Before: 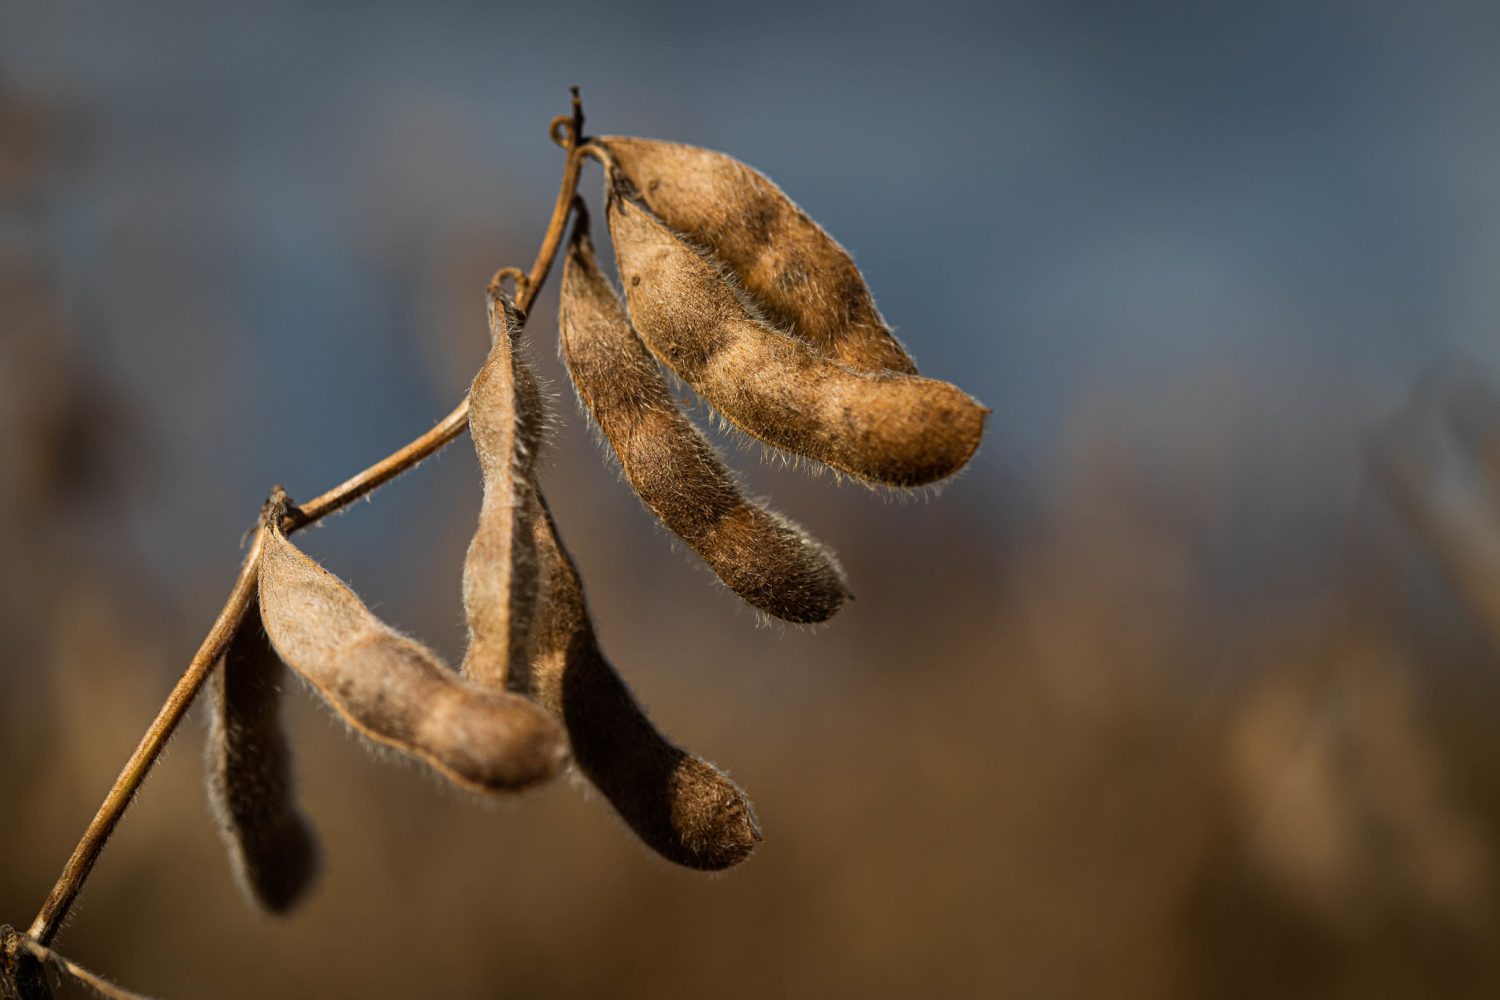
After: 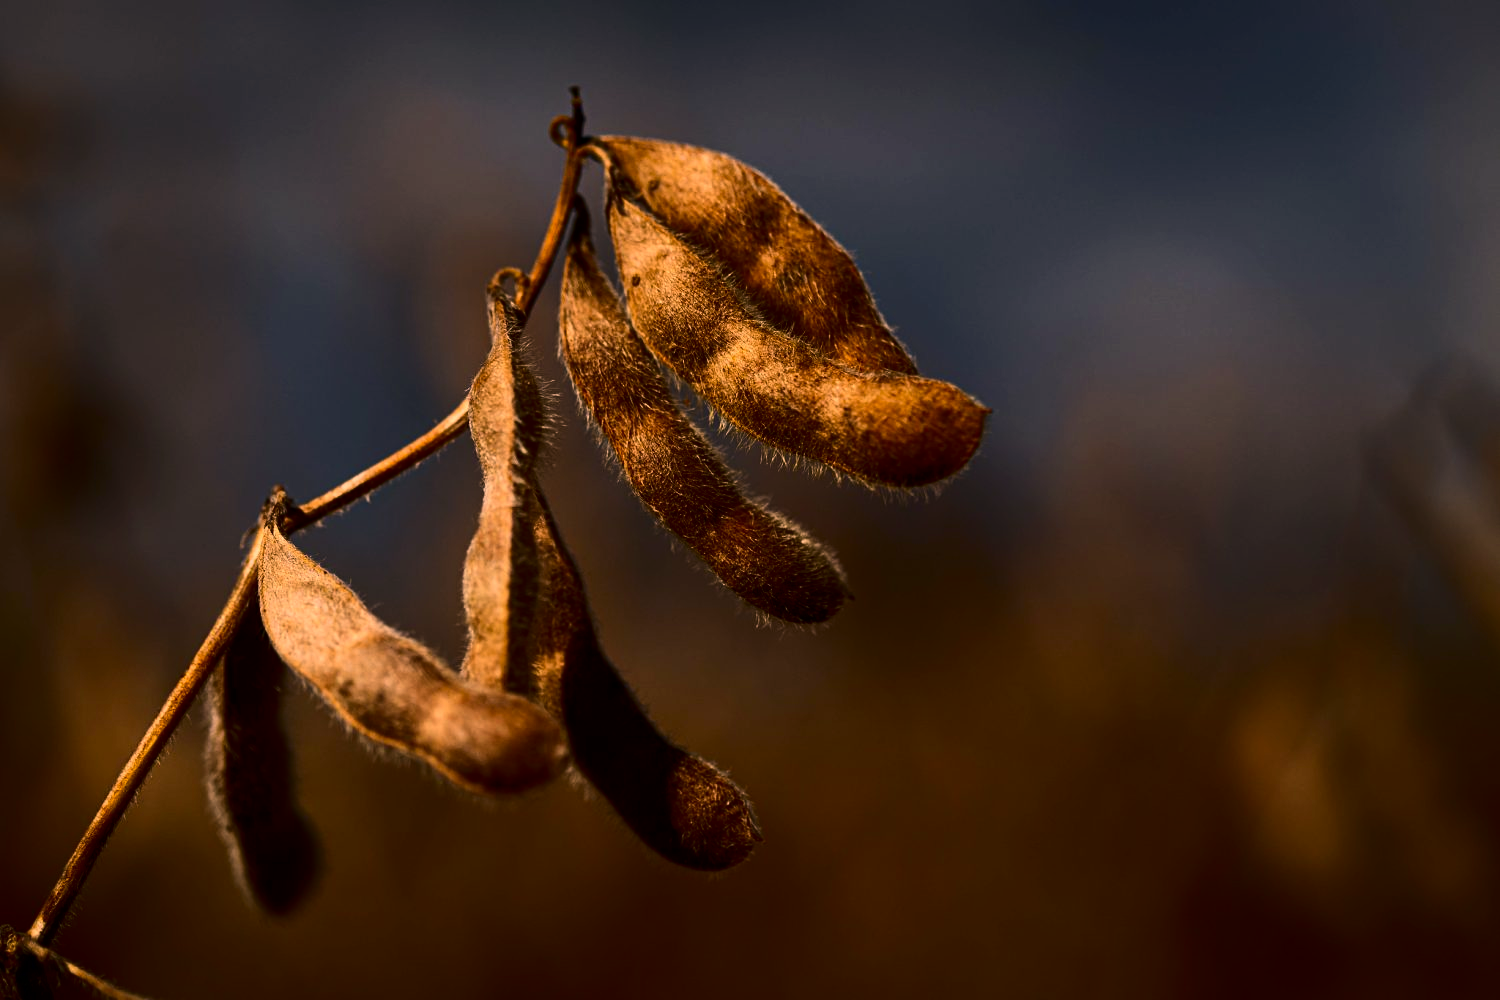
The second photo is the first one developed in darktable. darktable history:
contrast brightness saturation: contrast 0.24, brightness -0.24, saturation 0.14
color correction: highlights a* 21.88, highlights b* 22.25
